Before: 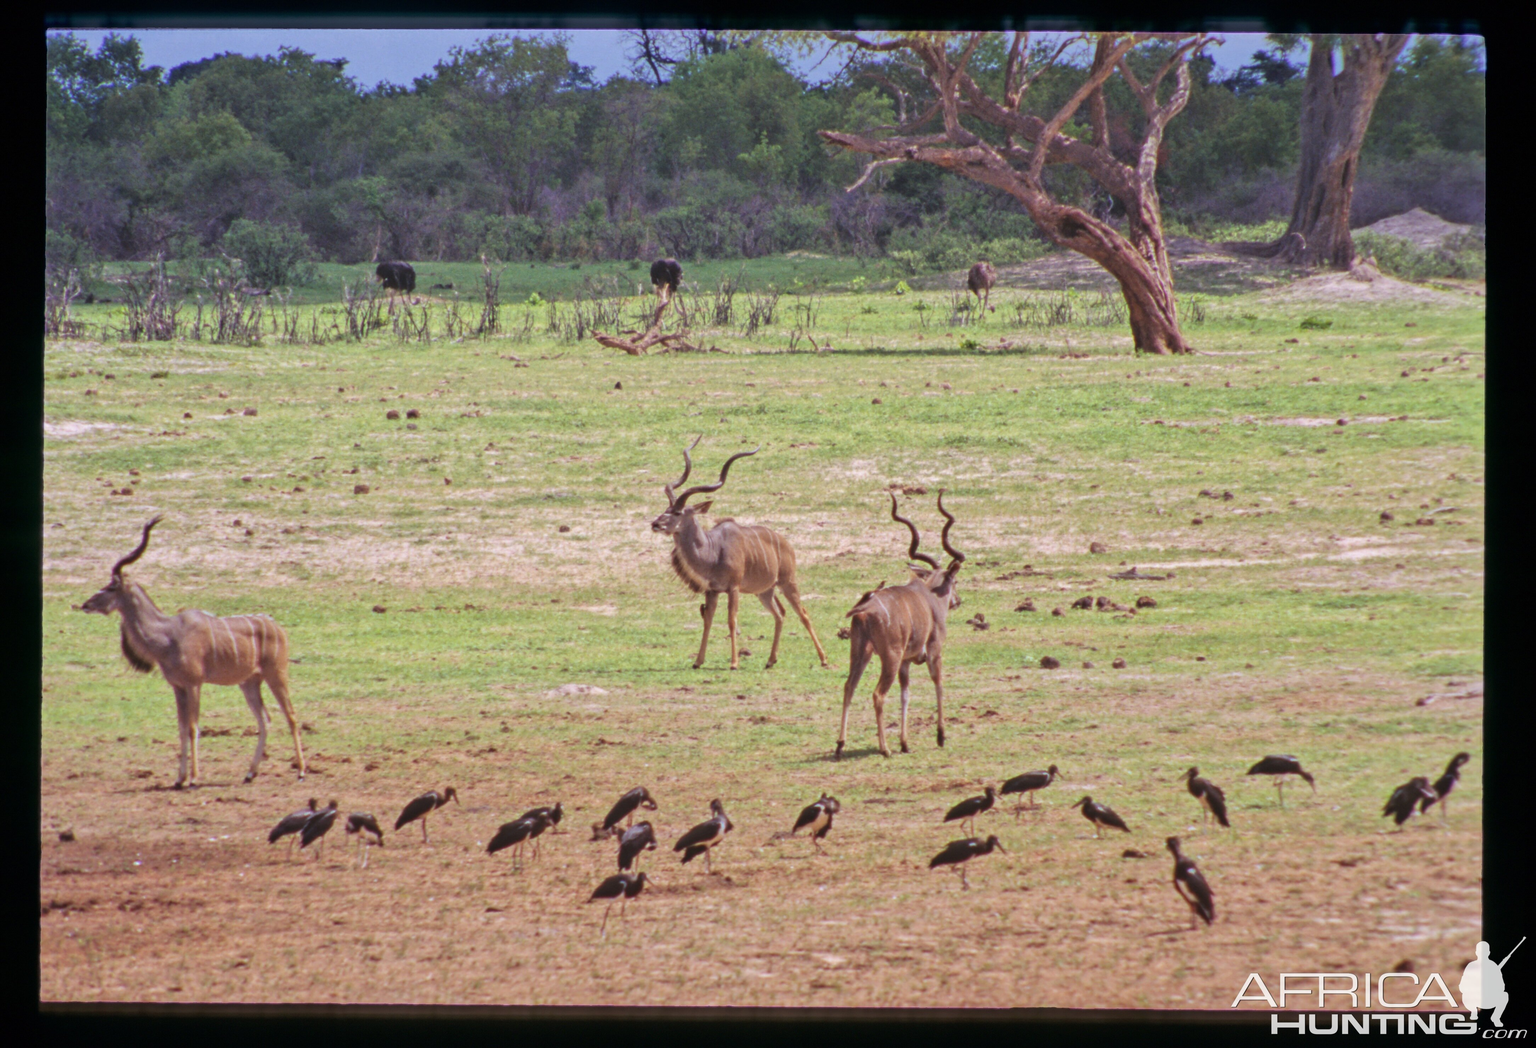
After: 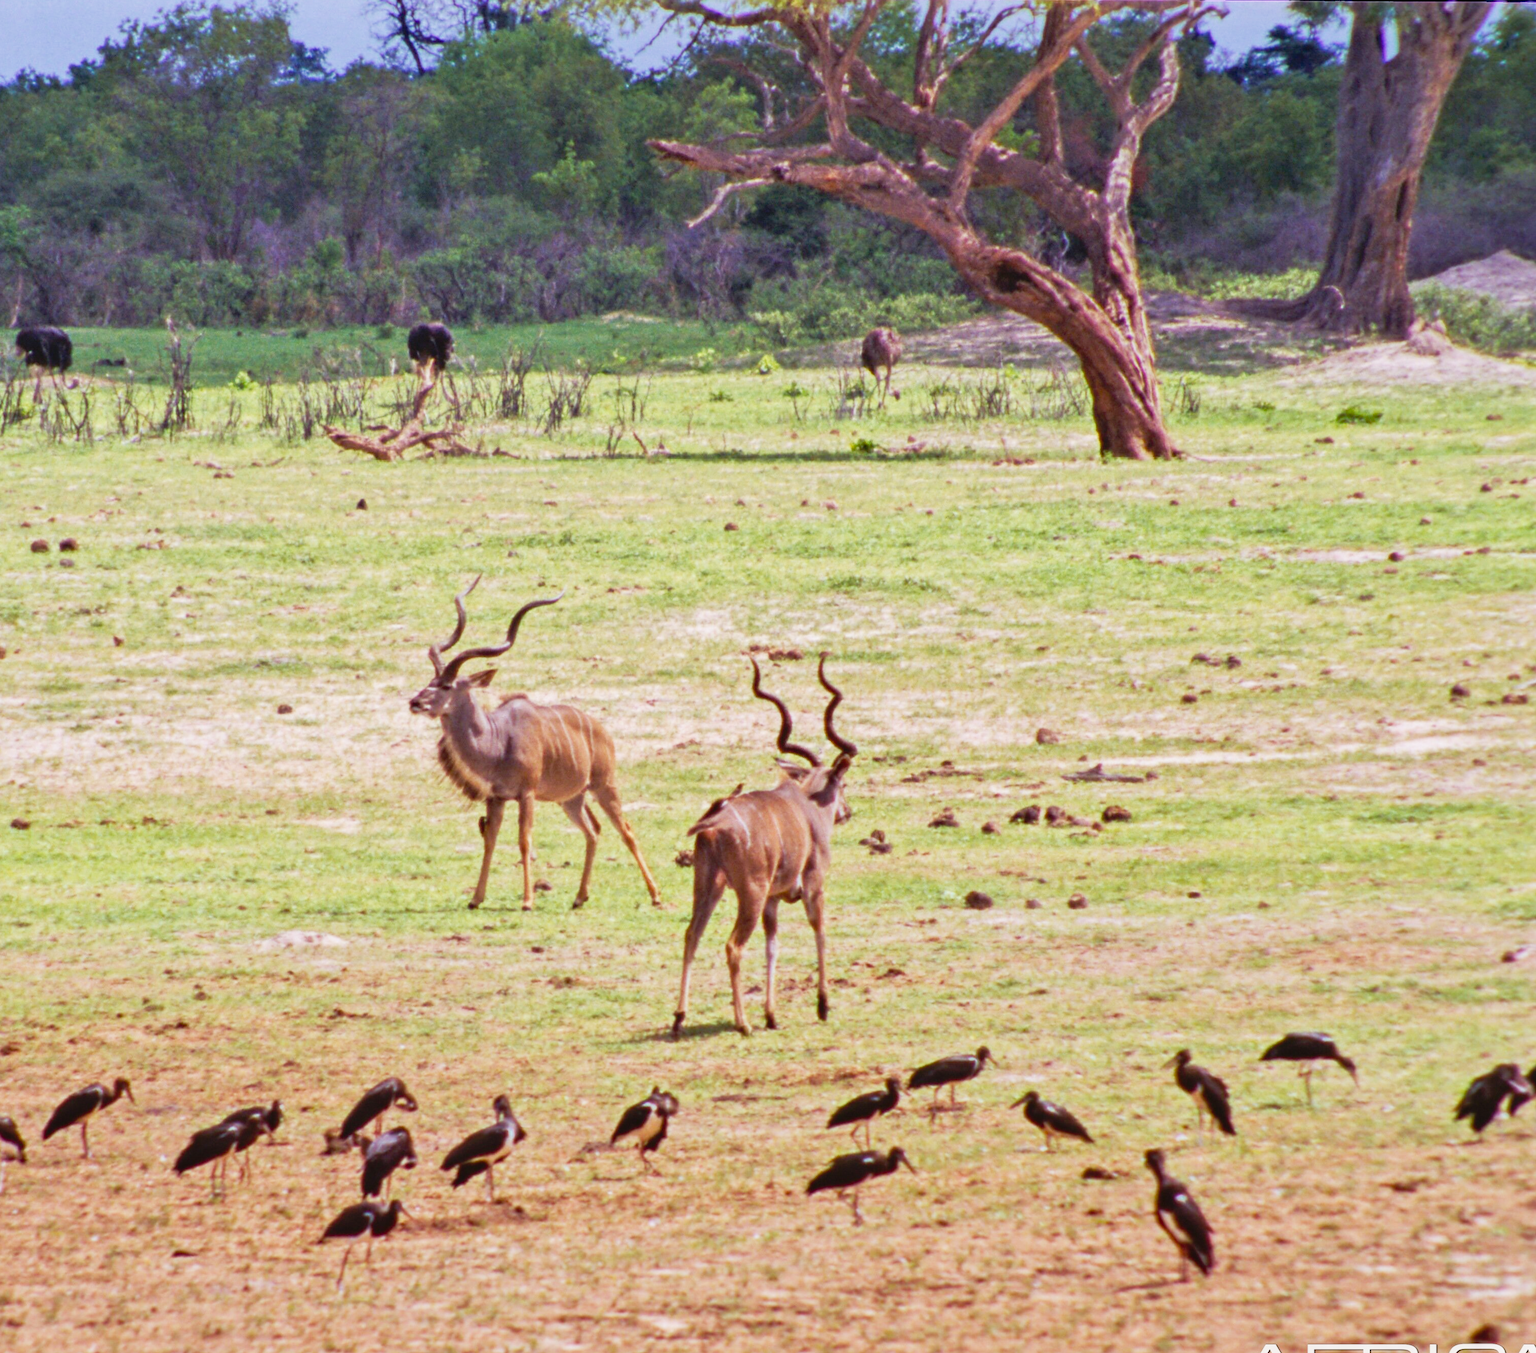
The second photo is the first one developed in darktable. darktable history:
crop and rotate: left 23.791%, top 3.146%, right 6.233%, bottom 6.48%
tone curve: curves: ch0 [(0, 0.005) (0.103, 0.097) (0.18, 0.22) (0.4, 0.485) (0.5, 0.612) (0.668, 0.787) (0.823, 0.894) (1, 0.971)]; ch1 [(0, 0) (0.172, 0.123) (0.324, 0.253) (0.396, 0.388) (0.478, 0.461) (0.499, 0.498) (0.522, 0.528) (0.609, 0.686) (0.704, 0.818) (1, 1)]; ch2 [(0, 0) (0.411, 0.424) (0.496, 0.501) (0.515, 0.514) (0.555, 0.585) (0.641, 0.69) (1, 1)], preserve colors none
shadows and highlights: shadows 12.54, white point adjustment 1.14, highlights -0.87, soften with gaussian
tone equalizer: on, module defaults
color balance rgb: power › luminance -14.797%, perceptual saturation grading › global saturation 0.326%, perceptual saturation grading › highlights -18.473%, perceptual saturation grading › mid-tones 6.841%, perceptual saturation grading › shadows 27.64%, global vibrance 41.4%
